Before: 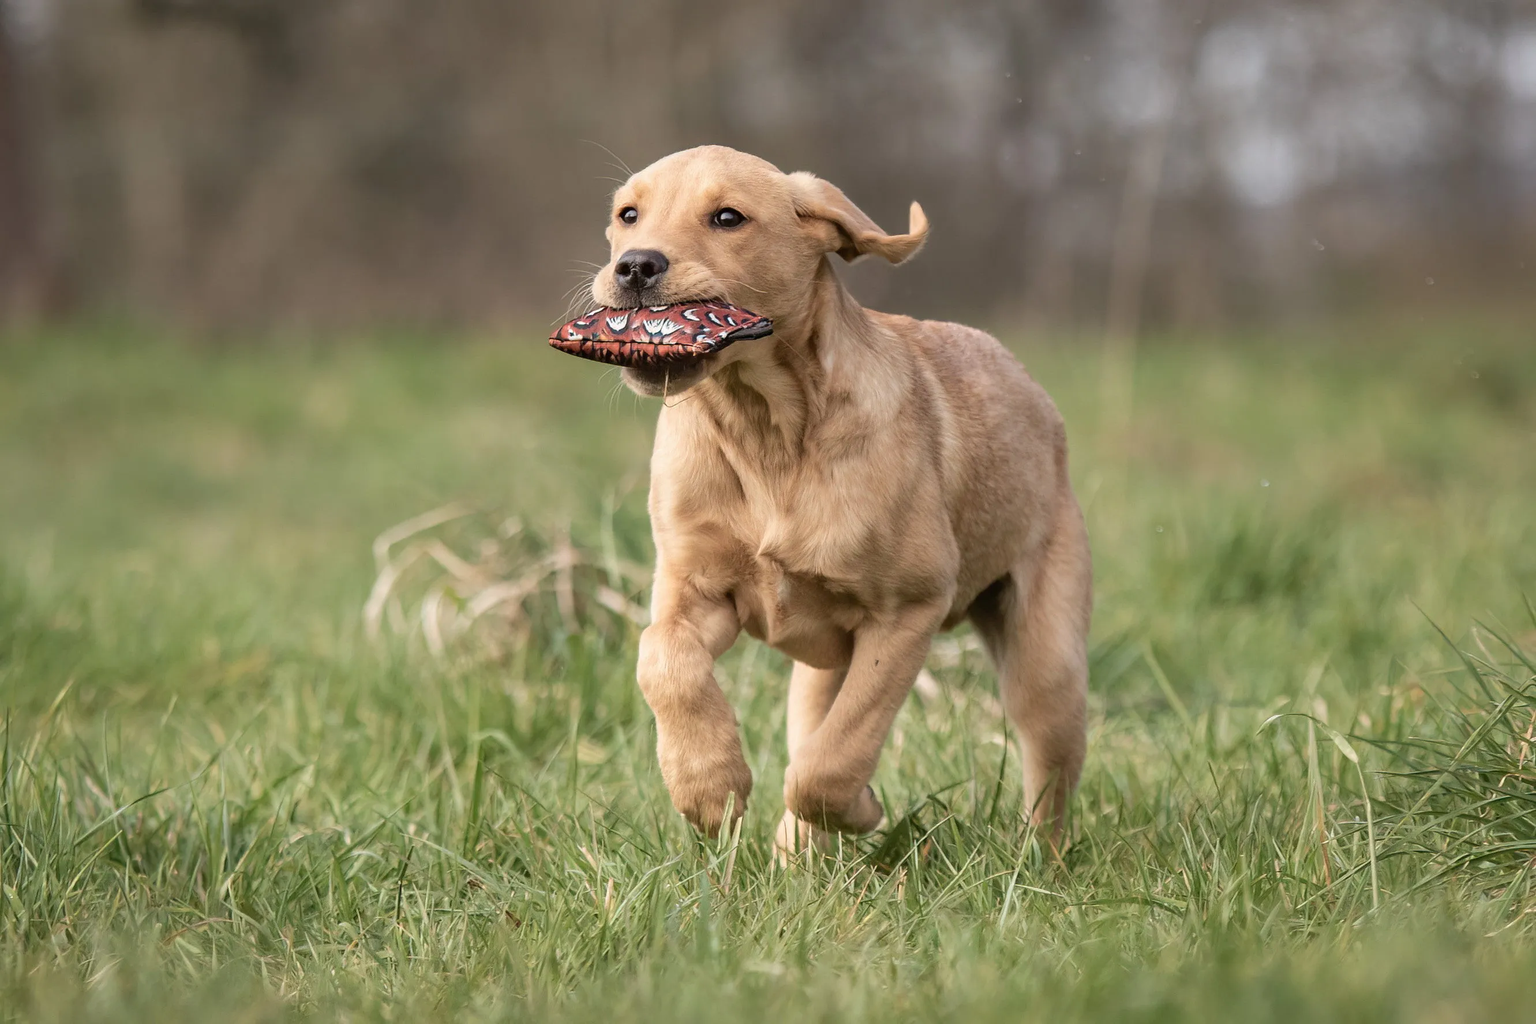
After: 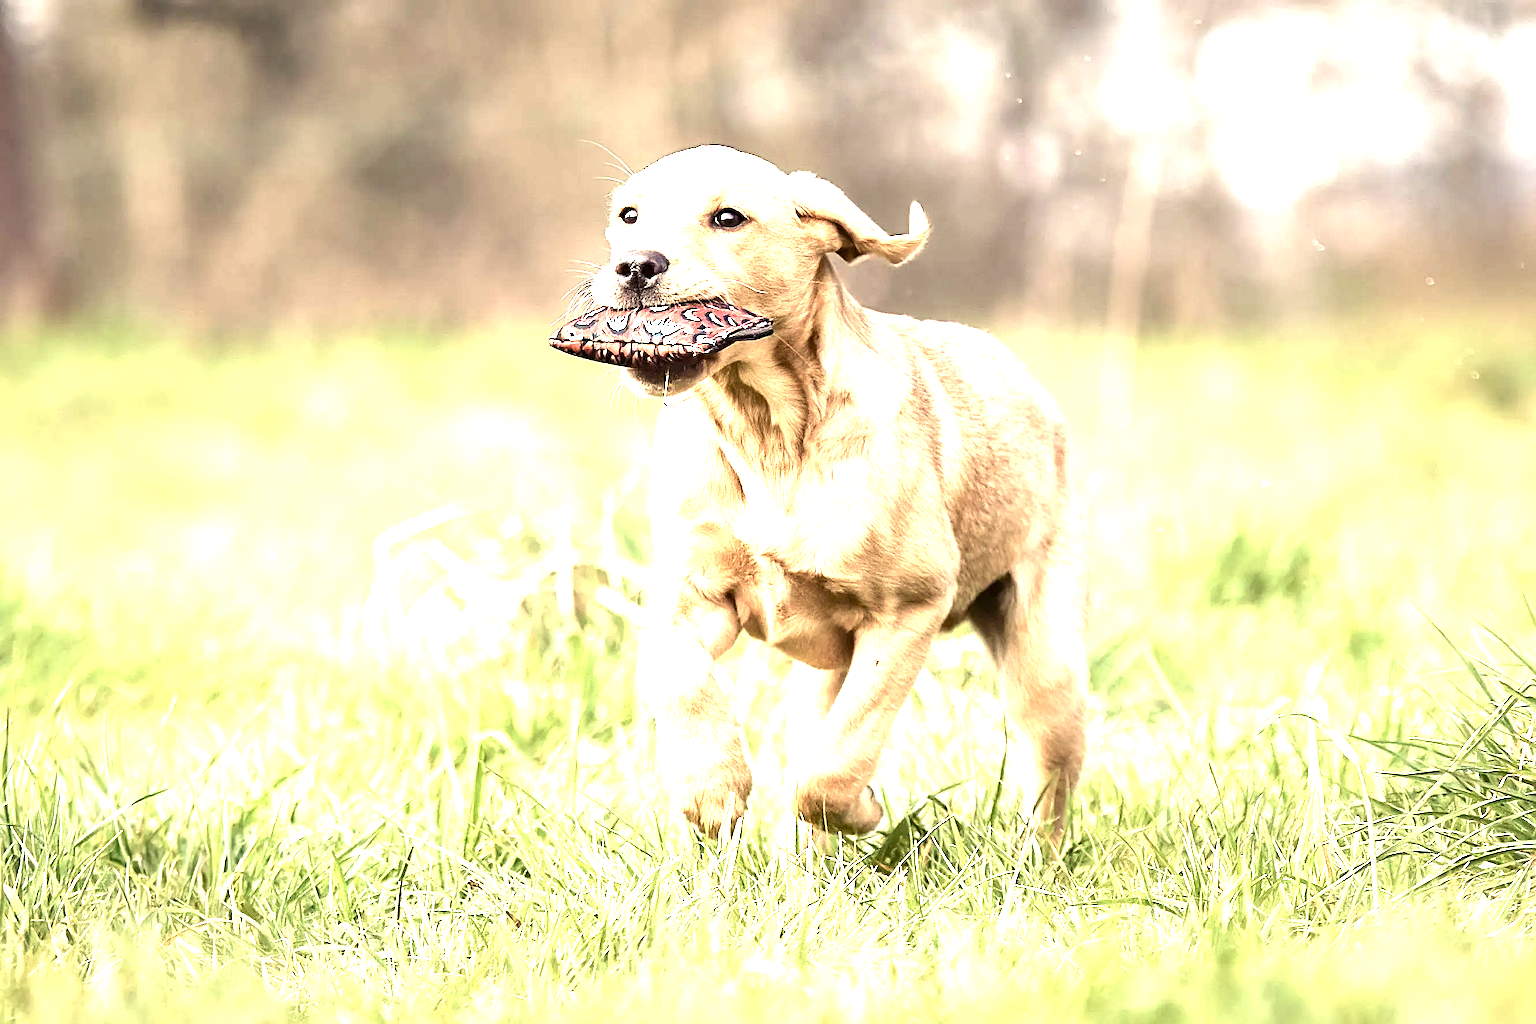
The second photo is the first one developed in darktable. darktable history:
levels: mode automatic
color balance rgb: shadows lift › luminance -21.242%, shadows lift › chroma 8.712%, shadows lift › hue 282.86°, highlights gain › chroma 3.039%, highlights gain › hue 76.47°, perceptual saturation grading › global saturation -0.027%, perceptual saturation grading › highlights -19.898%, perceptual saturation grading › shadows 20.35%, perceptual brilliance grading › highlights 14.289%, perceptual brilliance grading › mid-tones -5.5%, perceptual brilliance grading › shadows -26.714%, global vibrance 20%
exposure: black level correction 0.001, exposure 1.861 EV, compensate highlight preservation false
sharpen: radius 2.765
